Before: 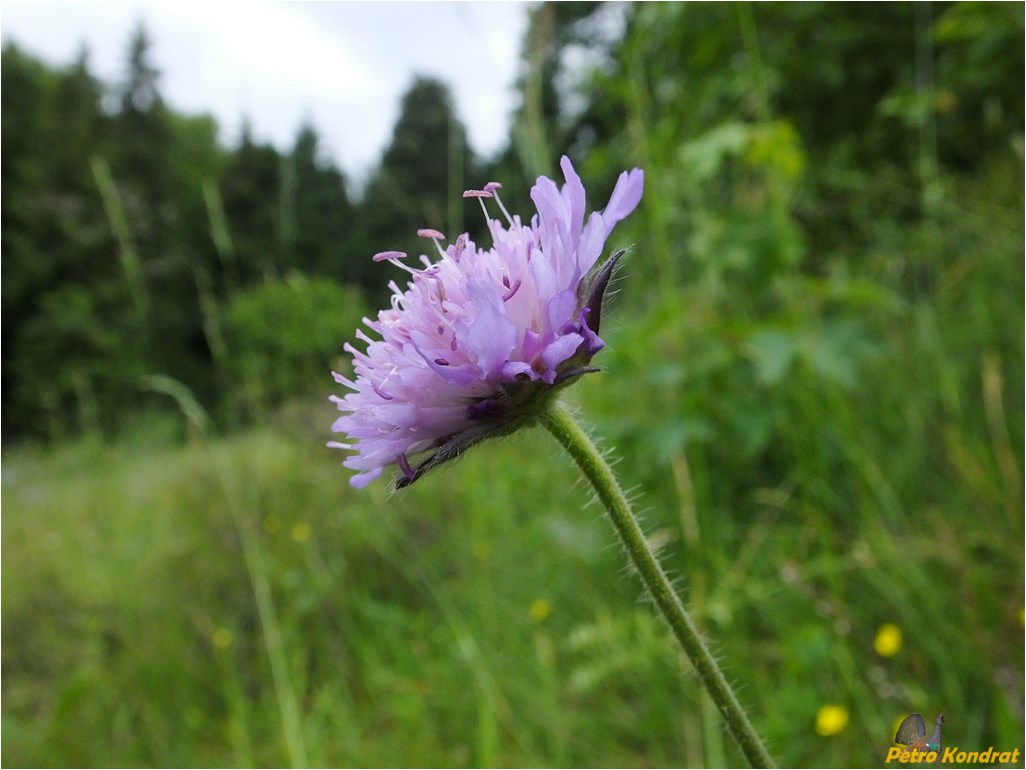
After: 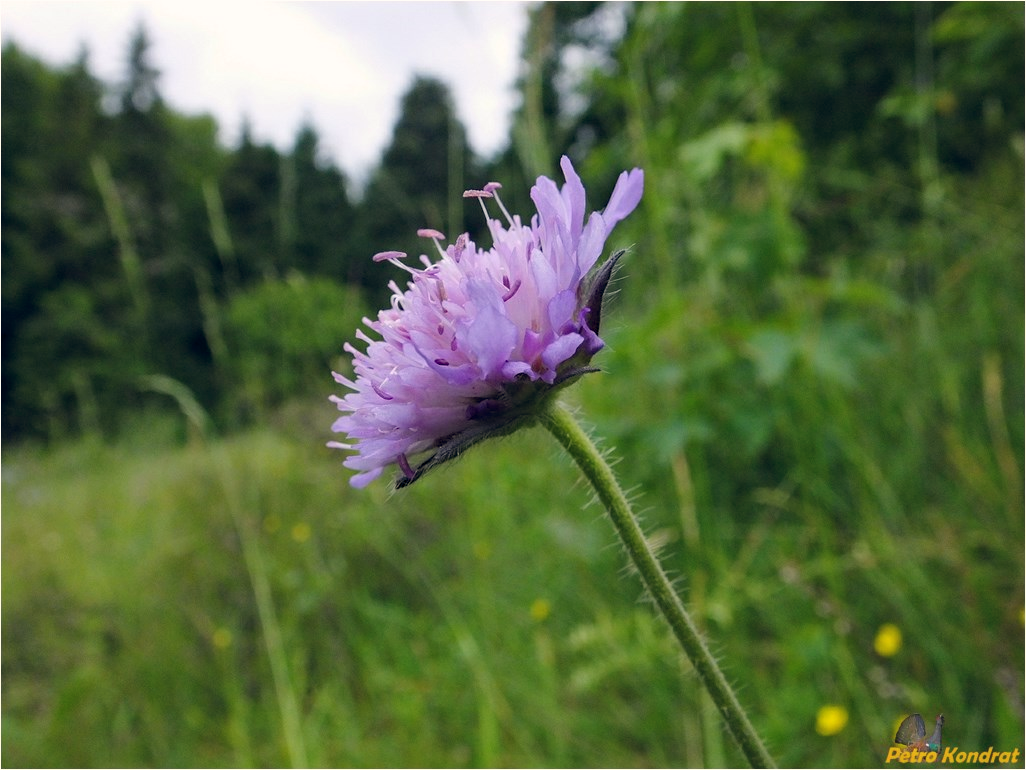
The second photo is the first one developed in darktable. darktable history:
color balance rgb: shadows lift › hue 87.51°, highlights gain › chroma 1.62%, highlights gain › hue 55.1°, global offset › chroma 0.1%, global offset › hue 253.66°, linear chroma grading › global chroma 0.5%
haze removal: on, module defaults
